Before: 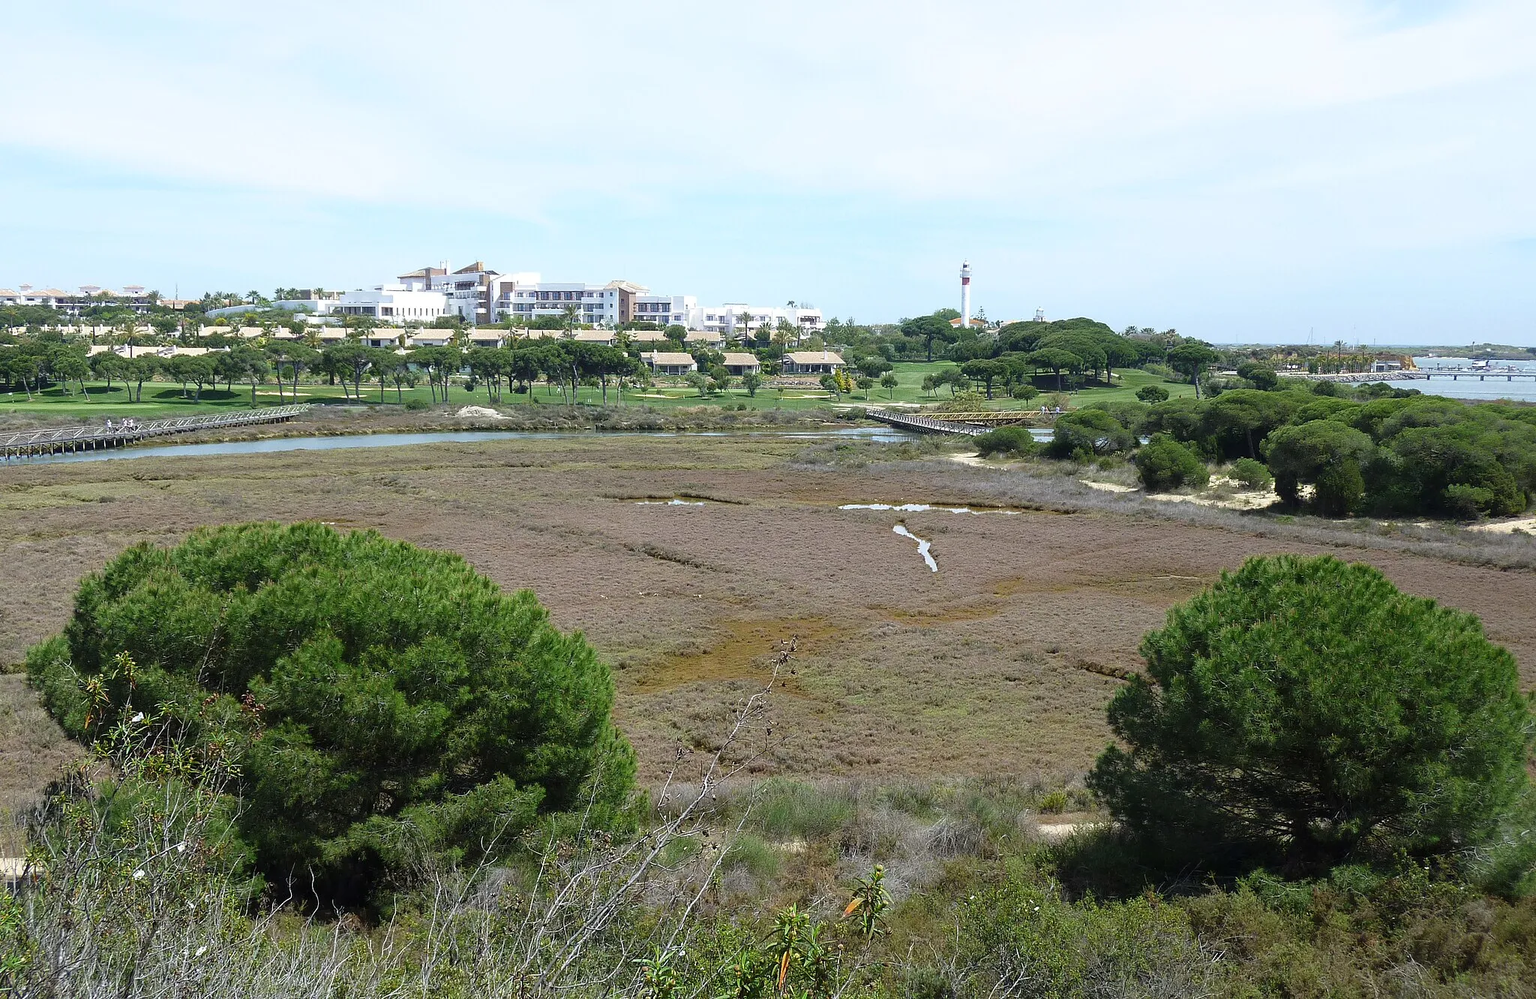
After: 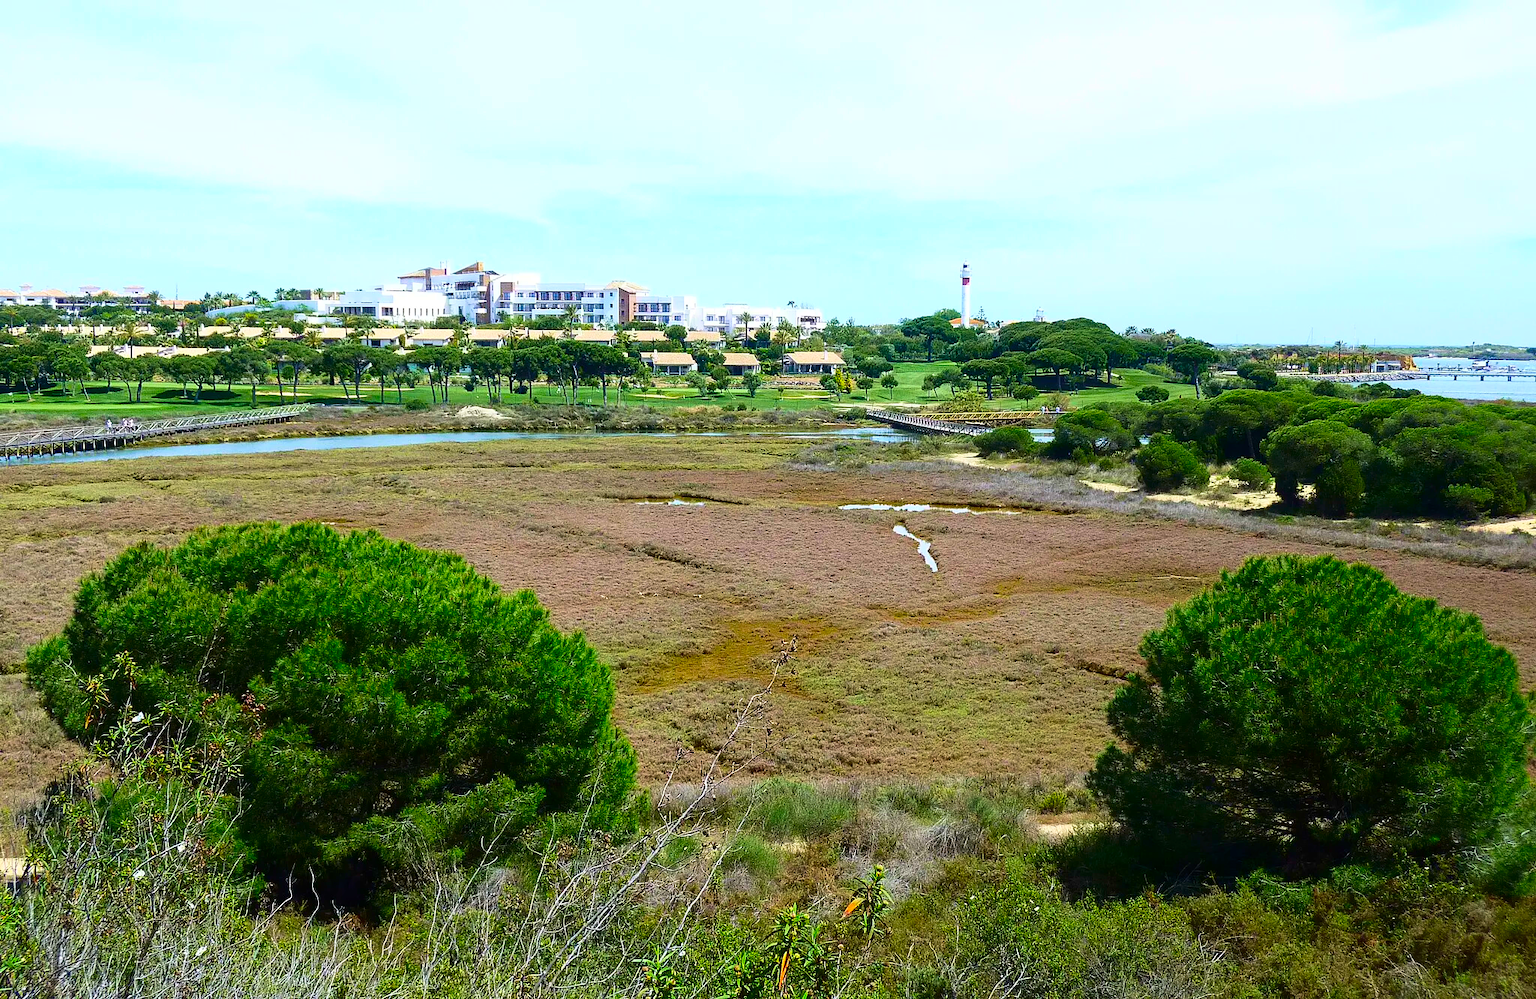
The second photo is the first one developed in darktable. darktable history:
velvia: on, module defaults
contrast brightness saturation: contrast 0.259, brightness 0.023, saturation 0.888
